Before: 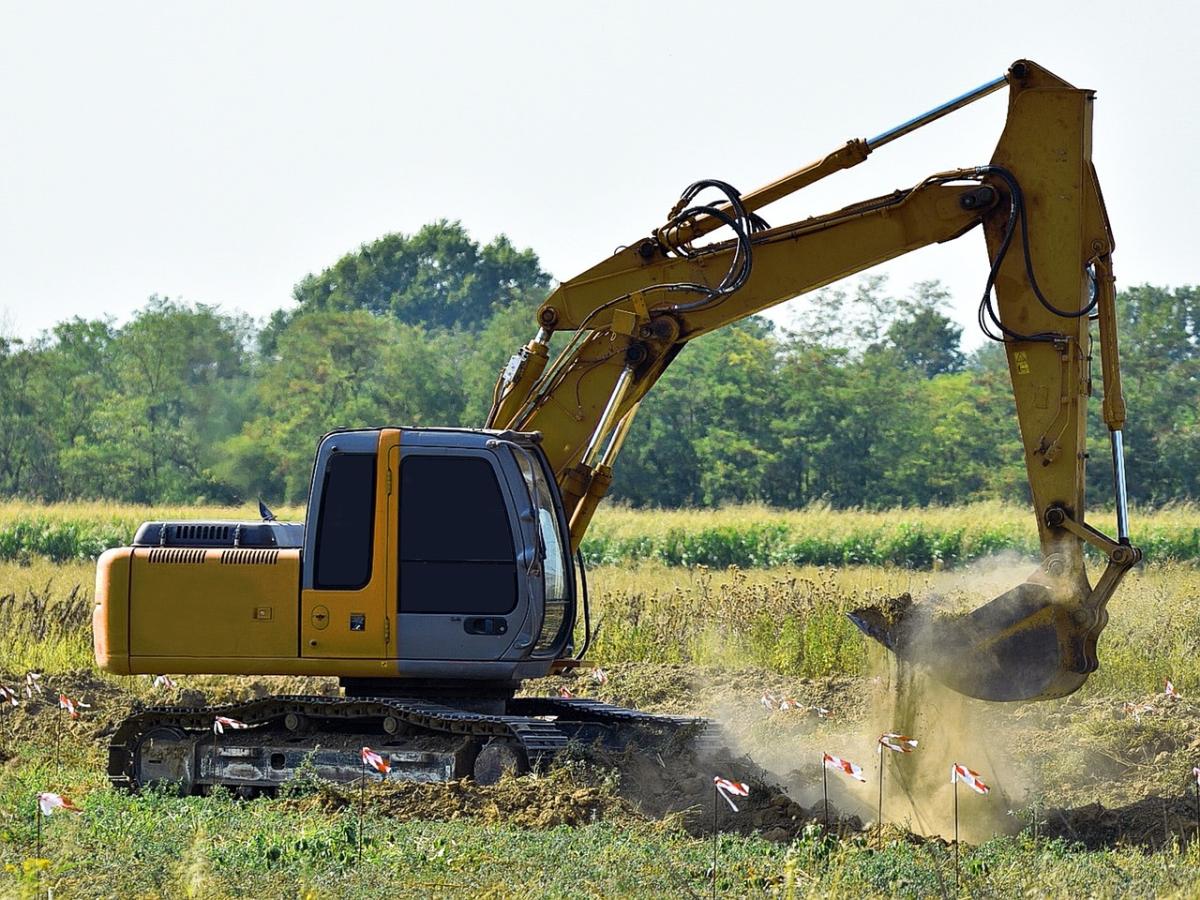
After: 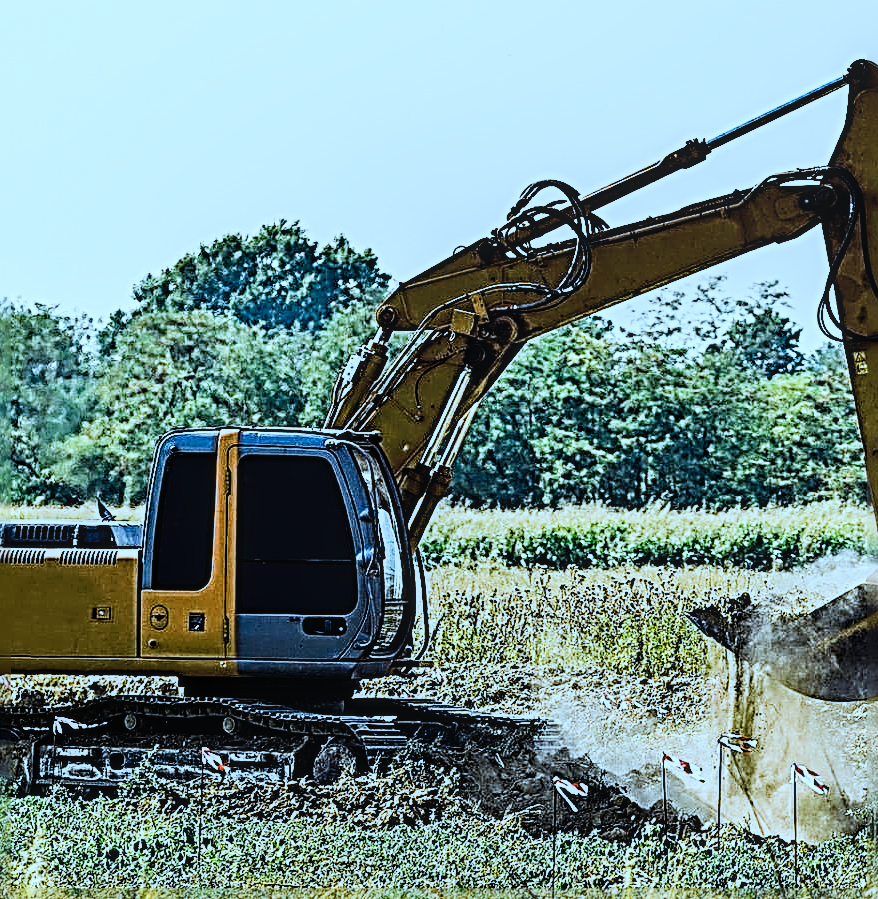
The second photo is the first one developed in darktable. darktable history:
sharpen: radius 4.001, amount 2
color correction: highlights a* -9.35, highlights b* -23.15
tone equalizer: -8 EV -0.75 EV, -7 EV -0.7 EV, -6 EV -0.6 EV, -5 EV -0.4 EV, -3 EV 0.4 EV, -2 EV 0.6 EV, -1 EV 0.7 EV, +0 EV 0.75 EV, edges refinement/feathering 500, mask exposure compensation -1.57 EV, preserve details no
crop: left 13.443%, right 13.31%
local contrast: on, module defaults
sigmoid: contrast 1.54, target black 0
